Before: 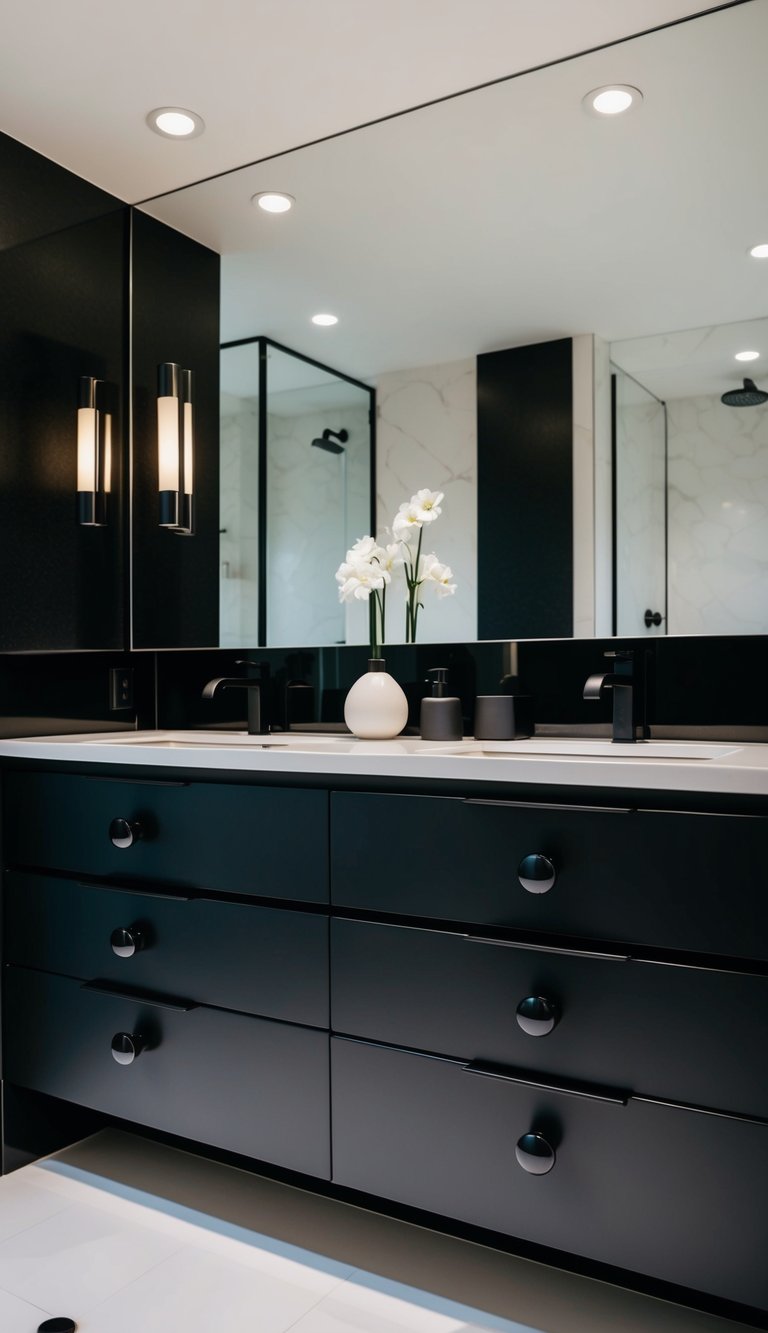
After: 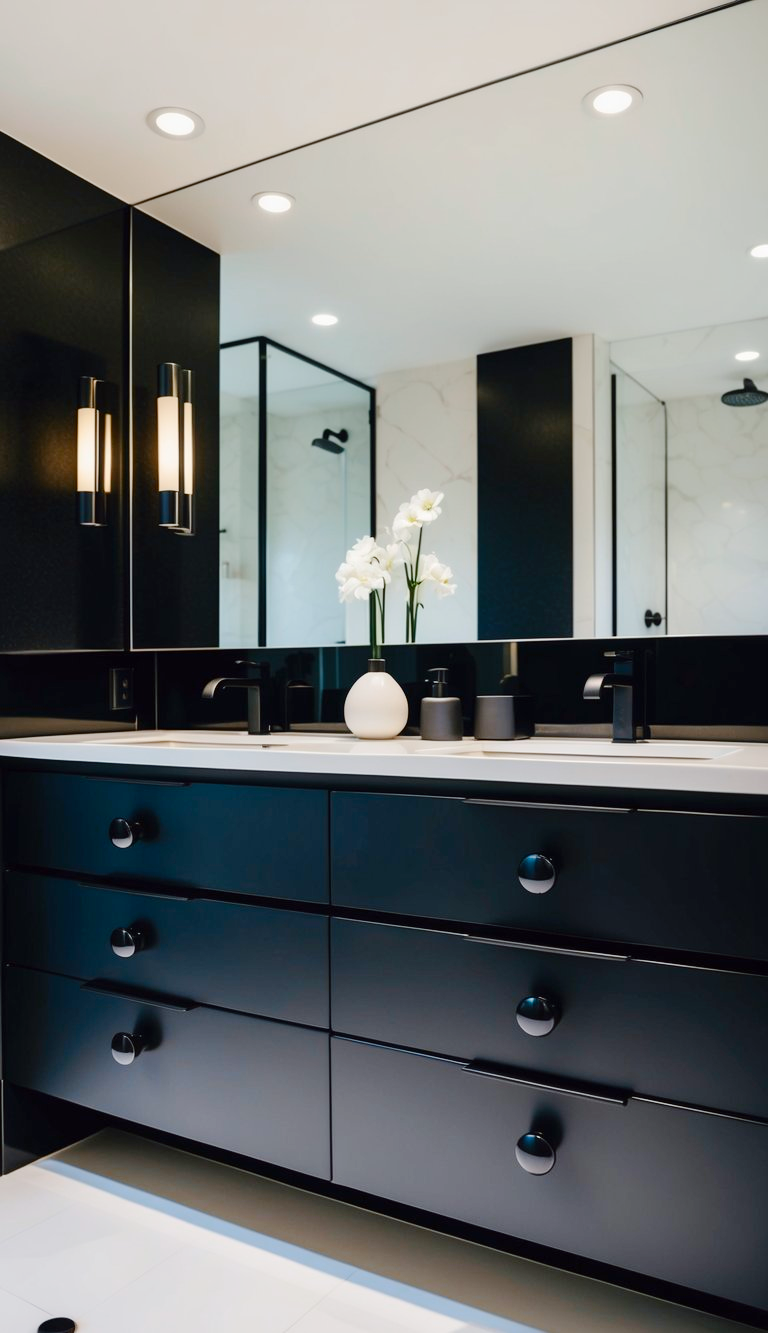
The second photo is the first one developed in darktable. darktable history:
tone curve: curves: ch0 [(0, 0) (0.003, 0.004) (0.011, 0.015) (0.025, 0.033) (0.044, 0.059) (0.069, 0.092) (0.1, 0.132) (0.136, 0.18) (0.177, 0.235) (0.224, 0.297) (0.277, 0.366) (0.335, 0.44) (0.399, 0.52) (0.468, 0.594) (0.543, 0.661) (0.623, 0.727) (0.709, 0.79) (0.801, 0.86) (0.898, 0.928) (1, 1)], preserve colors none
color look up table: target L [64.97, 46.35, 33.2, 100, 80.68, 72.92, 63.12, 57.65, 51.81, 42.94, 45.47, 38.37, 26.65, 71.02, 58.89, 50.52, 49.2, 35.4, 24.54, 24.98, 63.44, 48.11, 42.58, 27, 0 ×25], target a [-24.6, -38.53, -10.8, -0.001, 0.177, 3.198, 21.29, 21.46, 43.2, -0.174, 54.79, 56.38, 15.88, -0.286, -0.182, 8.698, 54.64, 11.02, 26.46, 21.97, -29.77, -20.03, -2.396, -0.413, 0 ×25], target b [61.2, 37.51, 26.99, 0.009, 1.384, 77.1, 65.37, 18.25, 51.87, 0.146, 16.42, 28.52, 19.18, -1.17, -1.402, -33.1, -16.44, -66, -21.38, -69.74, -6.836, -45.04, -35.67, -1.009, 0 ×25], num patches 24
